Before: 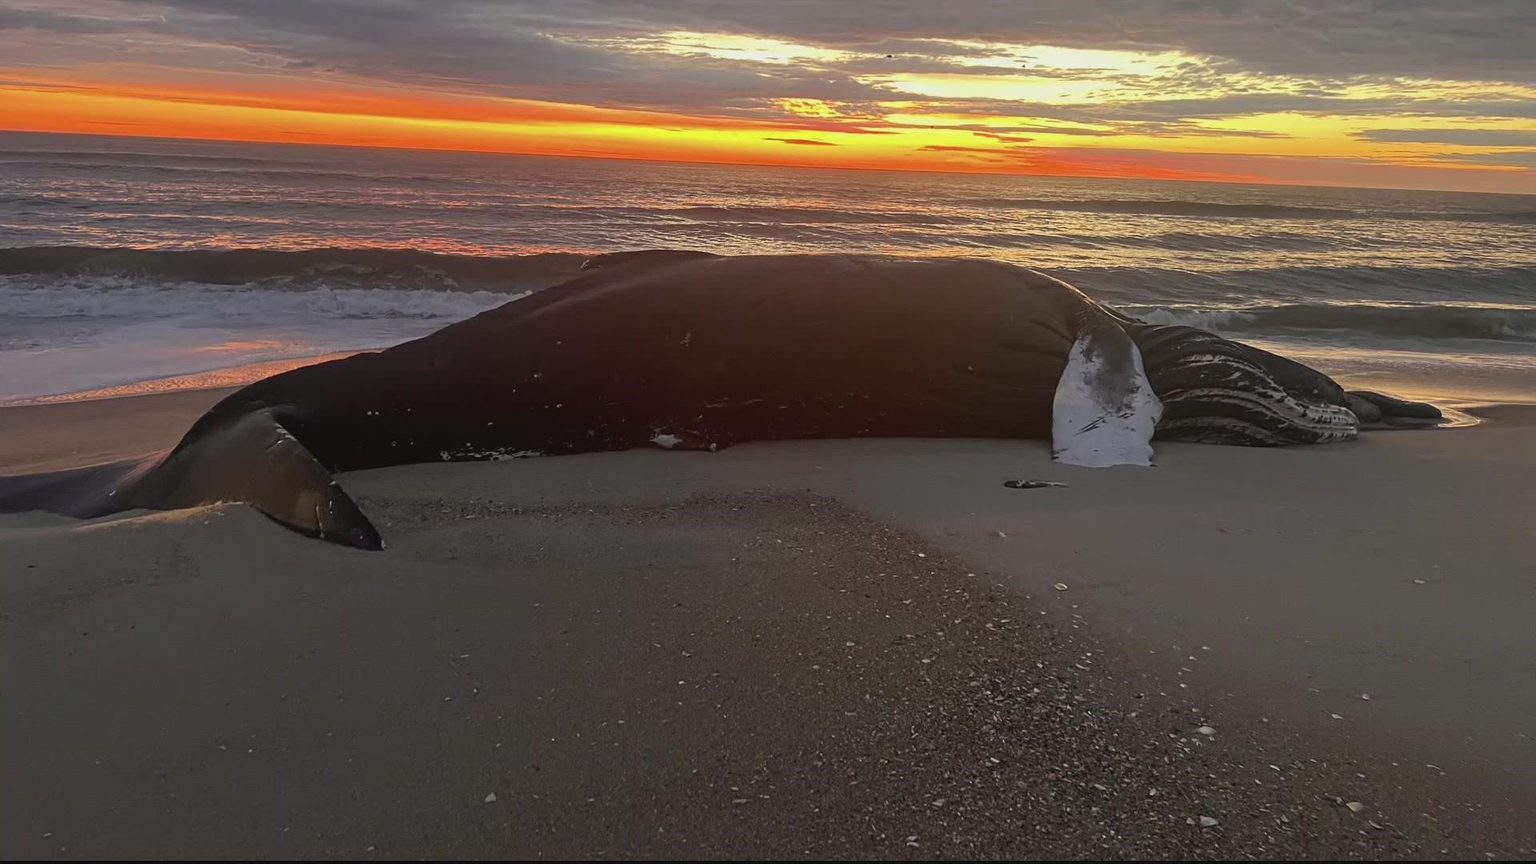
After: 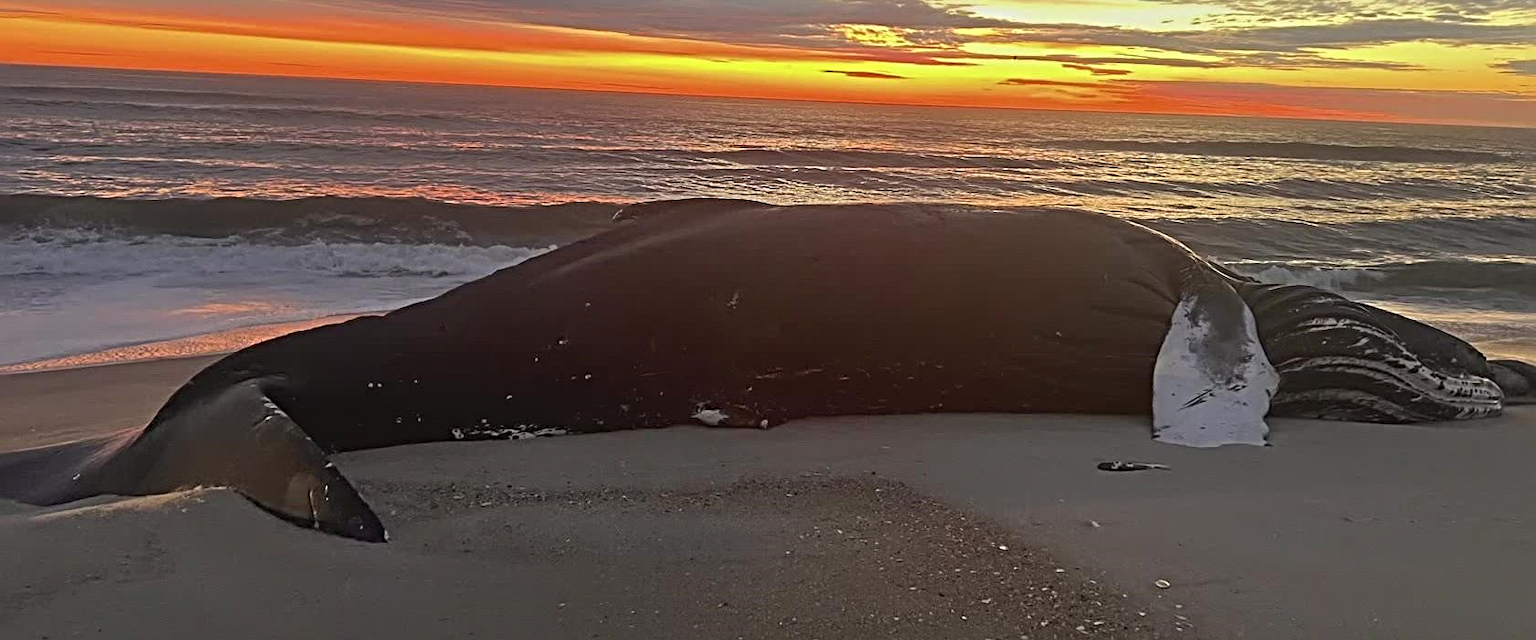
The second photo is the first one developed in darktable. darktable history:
crop: left 2.979%, top 8.957%, right 9.641%, bottom 26.297%
shadows and highlights: shadows 31.44, highlights -31.54, highlights color adjustment 41.44%, soften with gaussian
sharpen: radius 4.919
